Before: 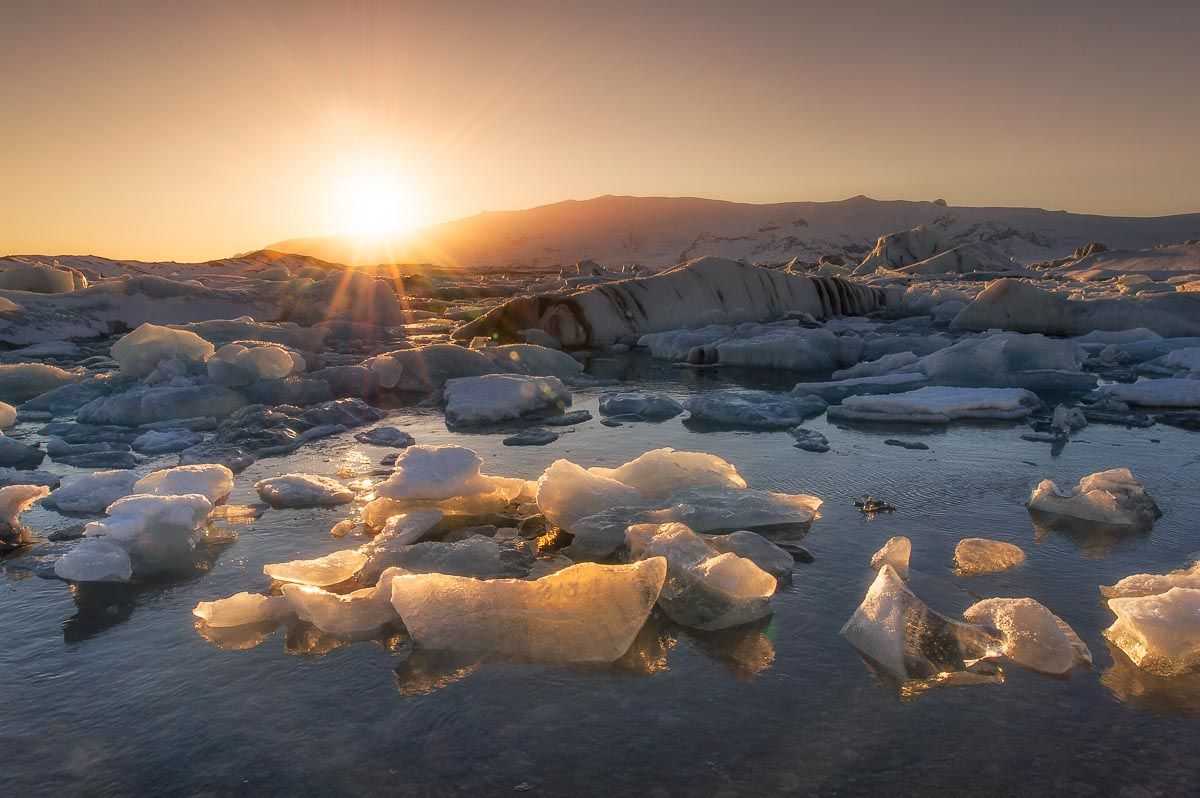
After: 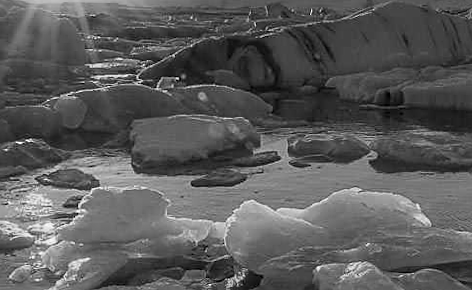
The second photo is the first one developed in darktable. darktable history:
crop: left 30%, top 30%, right 30%, bottom 30%
sharpen: on, module defaults
rotate and perspective: rotation -0.013°, lens shift (vertical) -0.027, lens shift (horizontal) 0.178, crop left 0.016, crop right 0.989, crop top 0.082, crop bottom 0.918
color calibration: output gray [0.18, 0.41, 0.41, 0], gray › normalize channels true, illuminant same as pipeline (D50), adaptation XYZ, x 0.346, y 0.359, gamut compression 0
